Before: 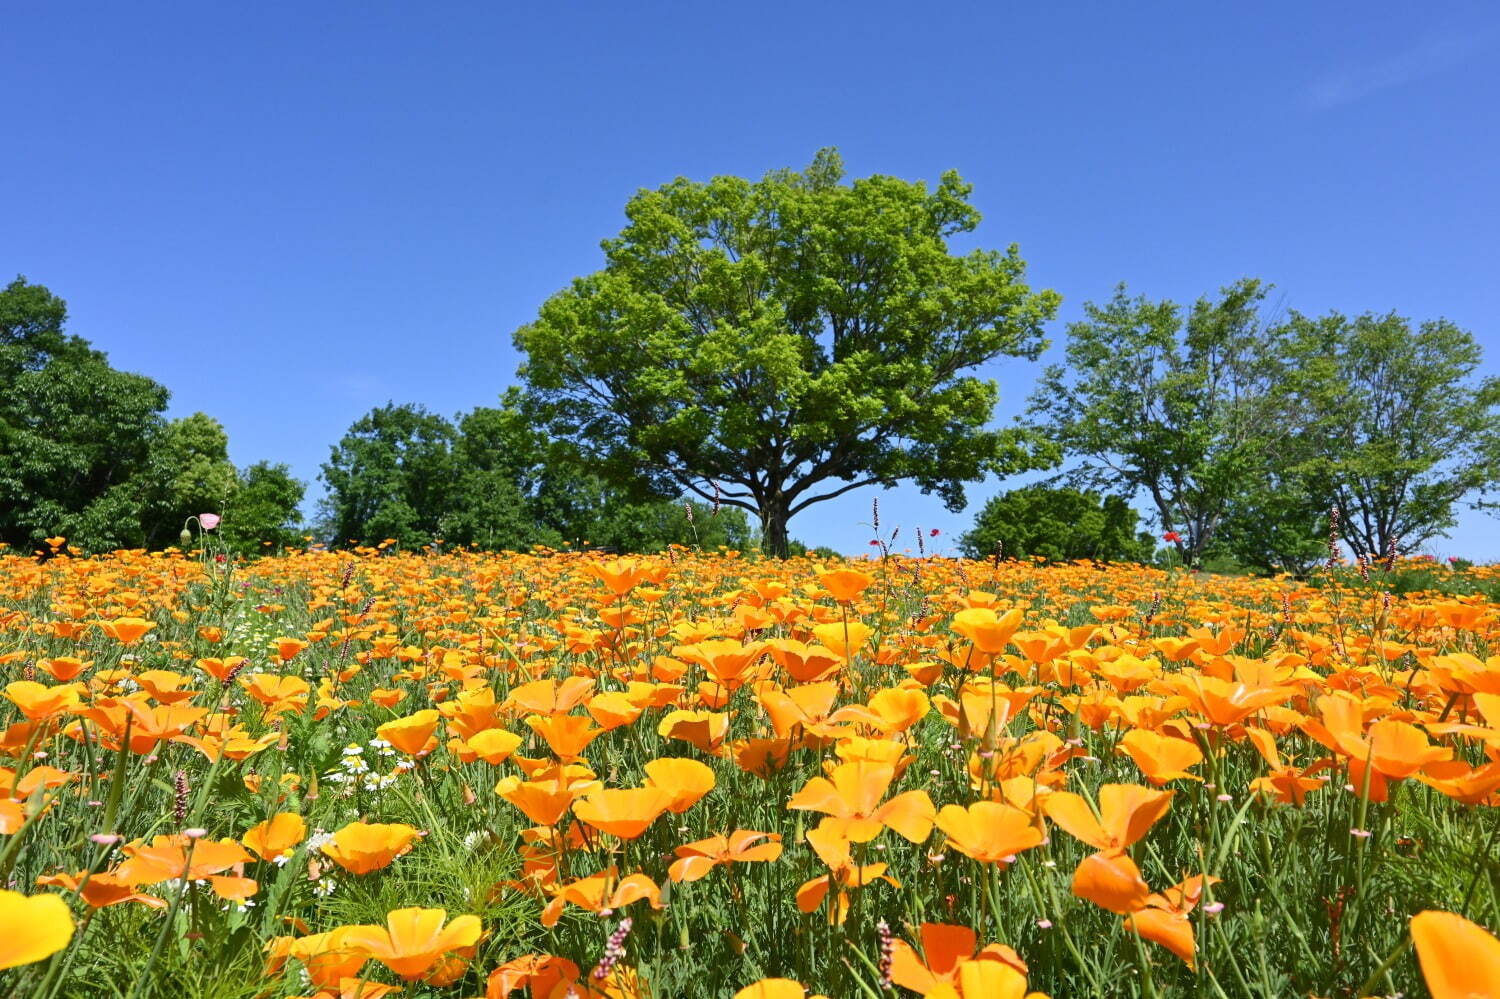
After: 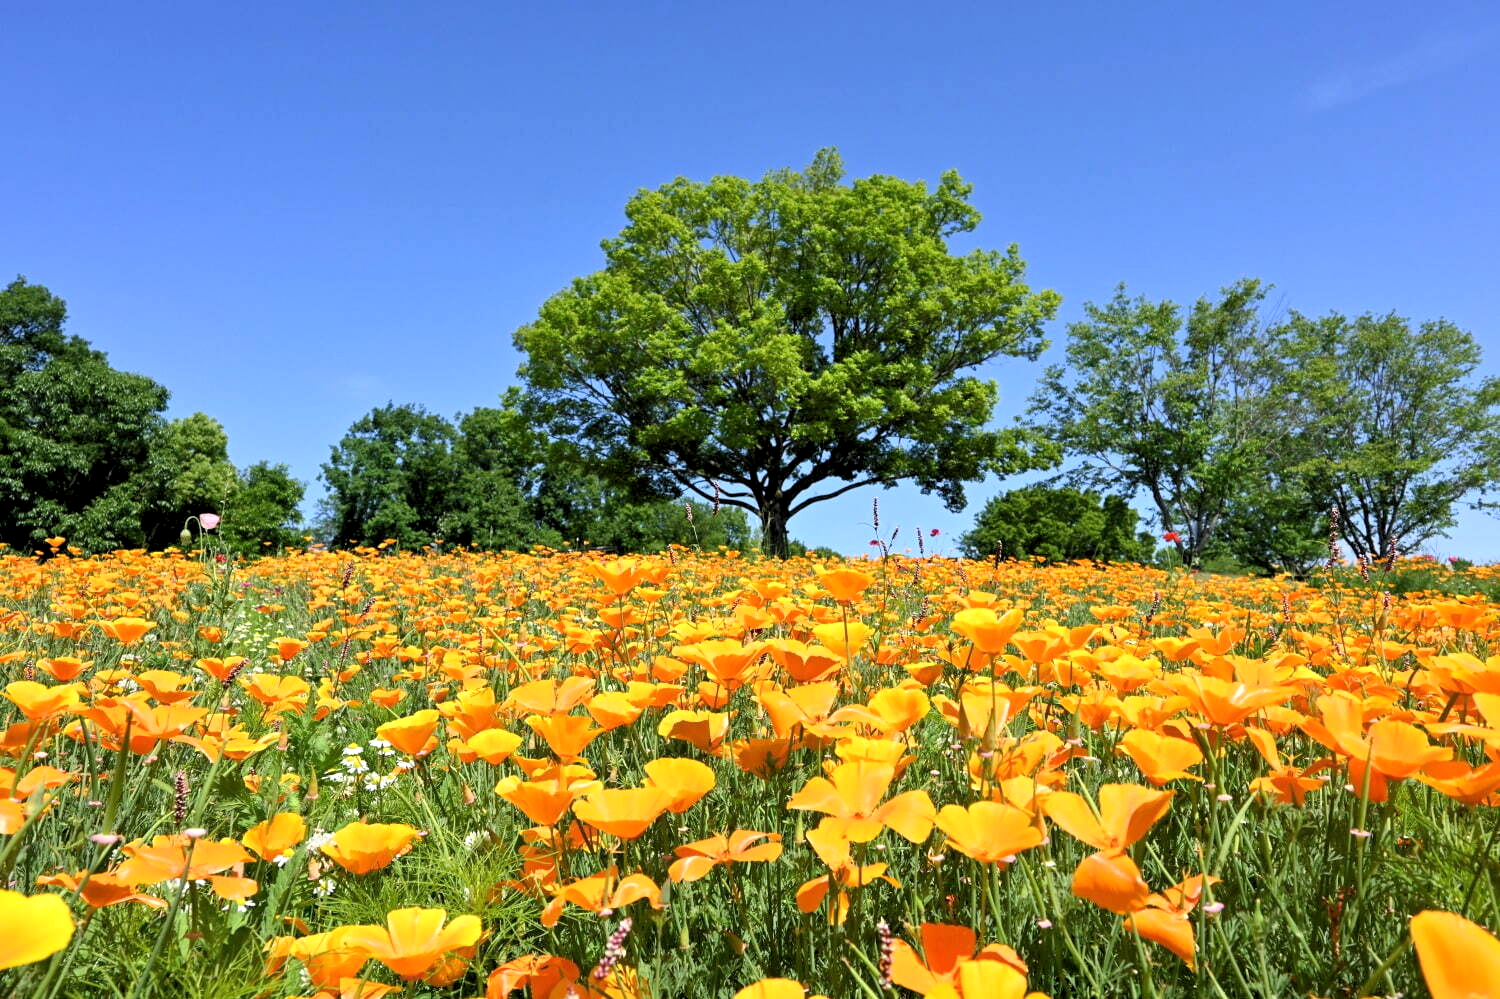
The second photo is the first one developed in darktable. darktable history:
rgb levels: levels [[0.01, 0.419, 0.839], [0, 0.5, 1], [0, 0.5, 1]]
tone equalizer: on, module defaults
